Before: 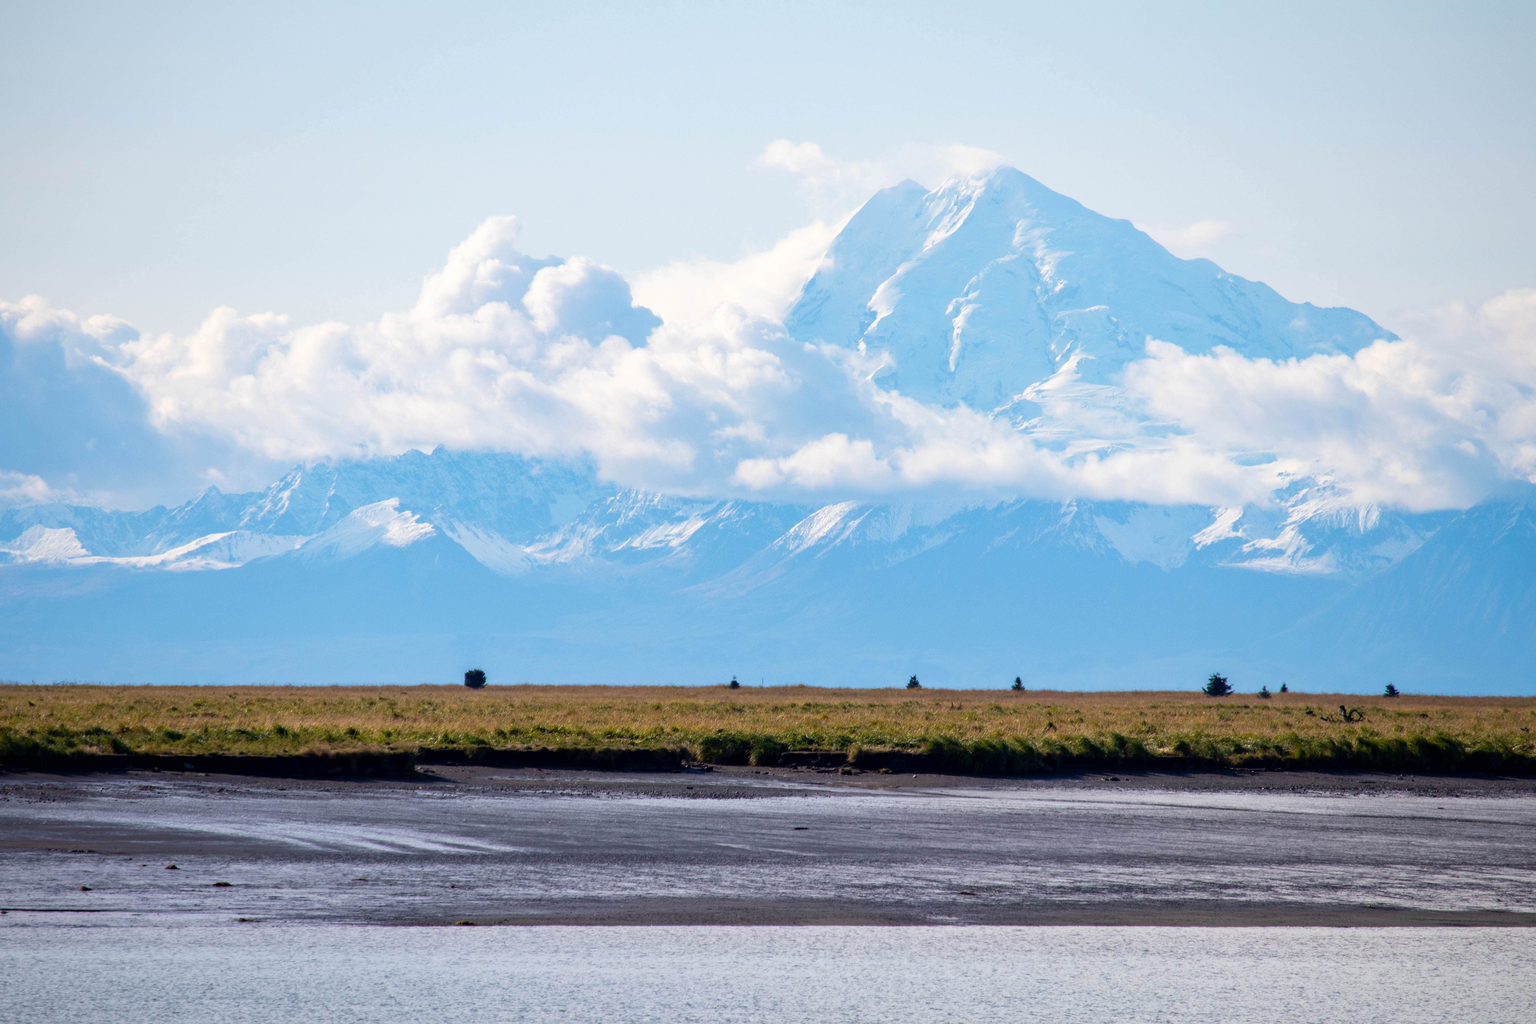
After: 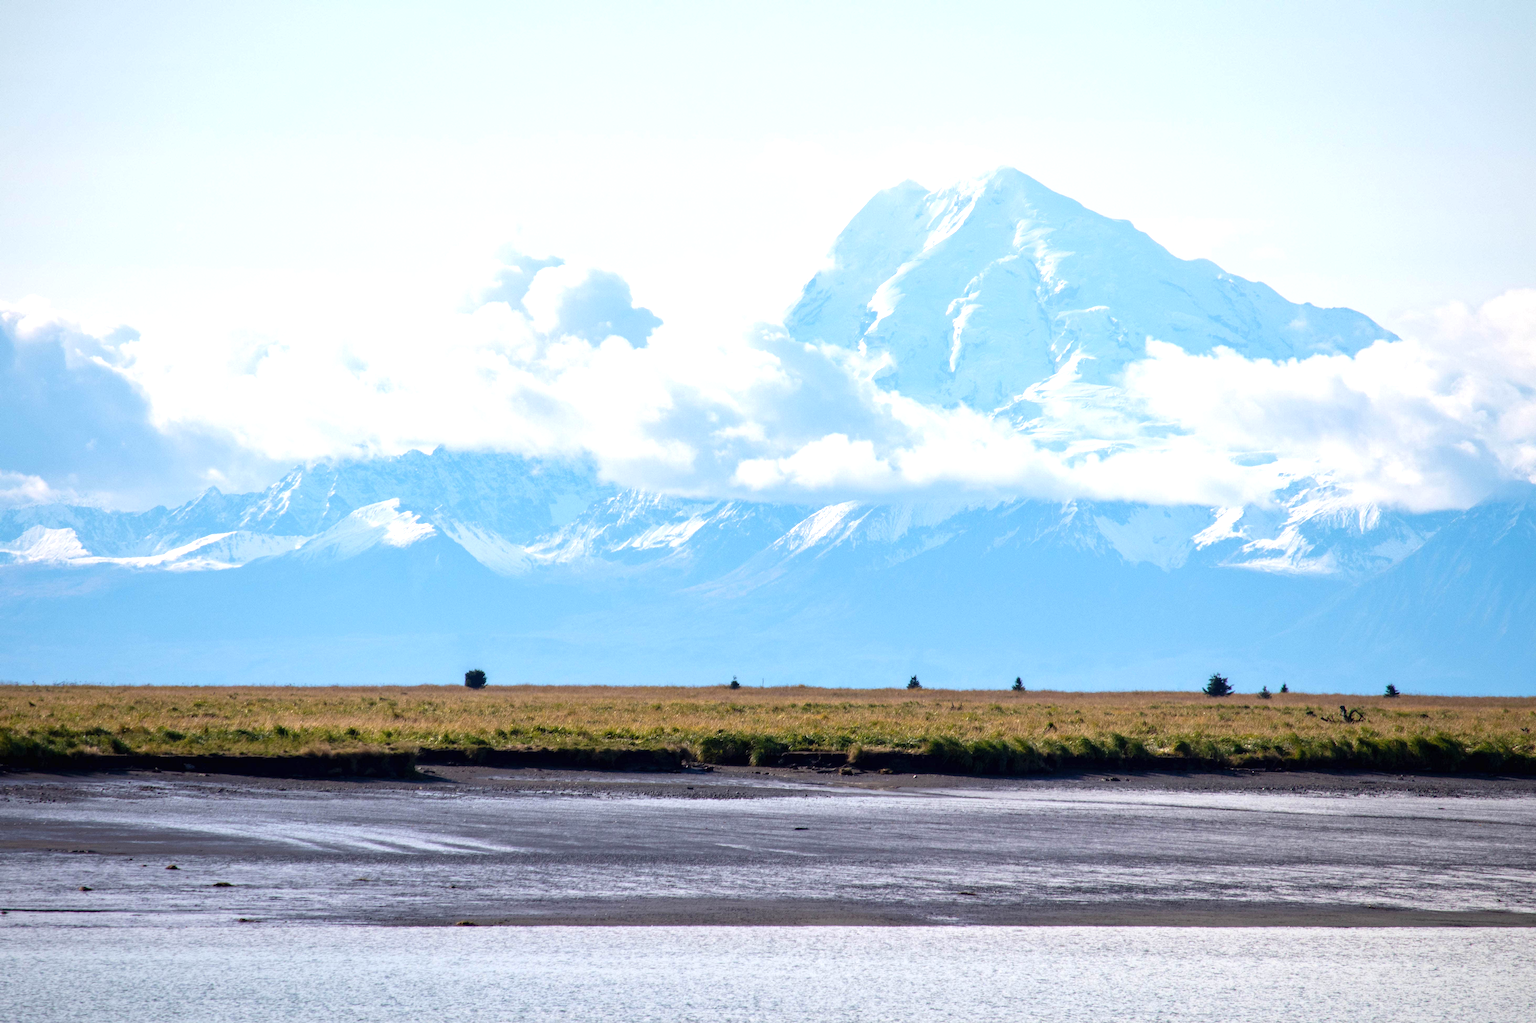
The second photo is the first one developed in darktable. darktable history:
exposure: black level correction 0, exposure 0.498 EV, compensate highlight preservation false
shadows and highlights: shadows 2.3, highlights -17.14, soften with gaussian
contrast brightness saturation: saturation -0.064
